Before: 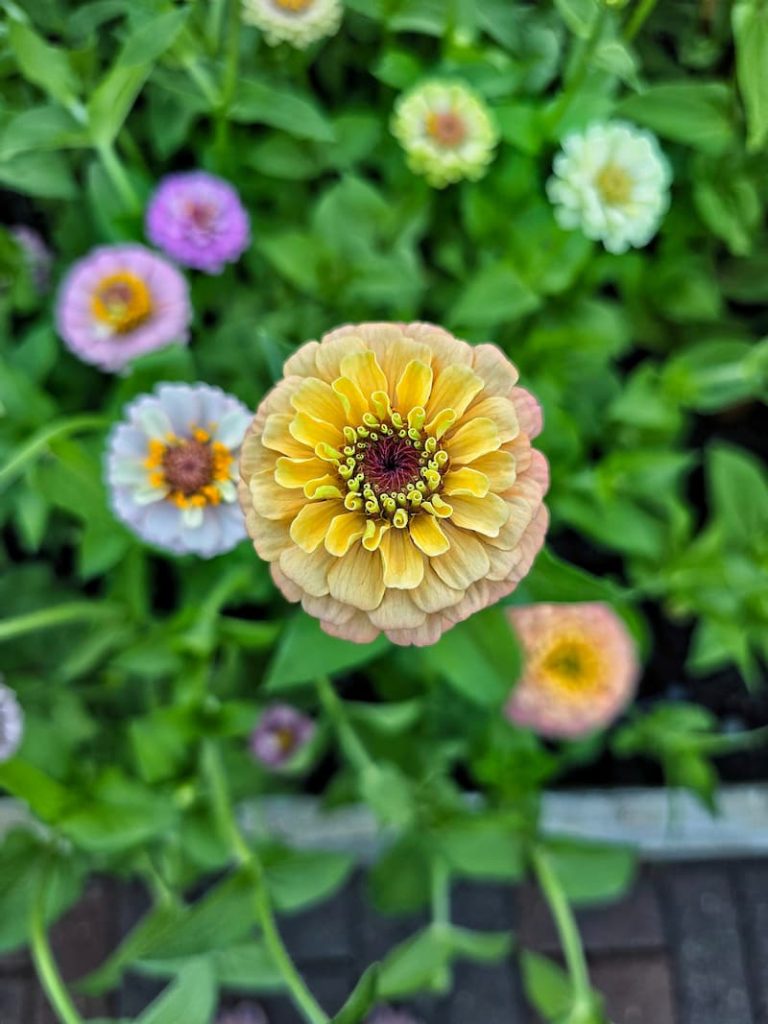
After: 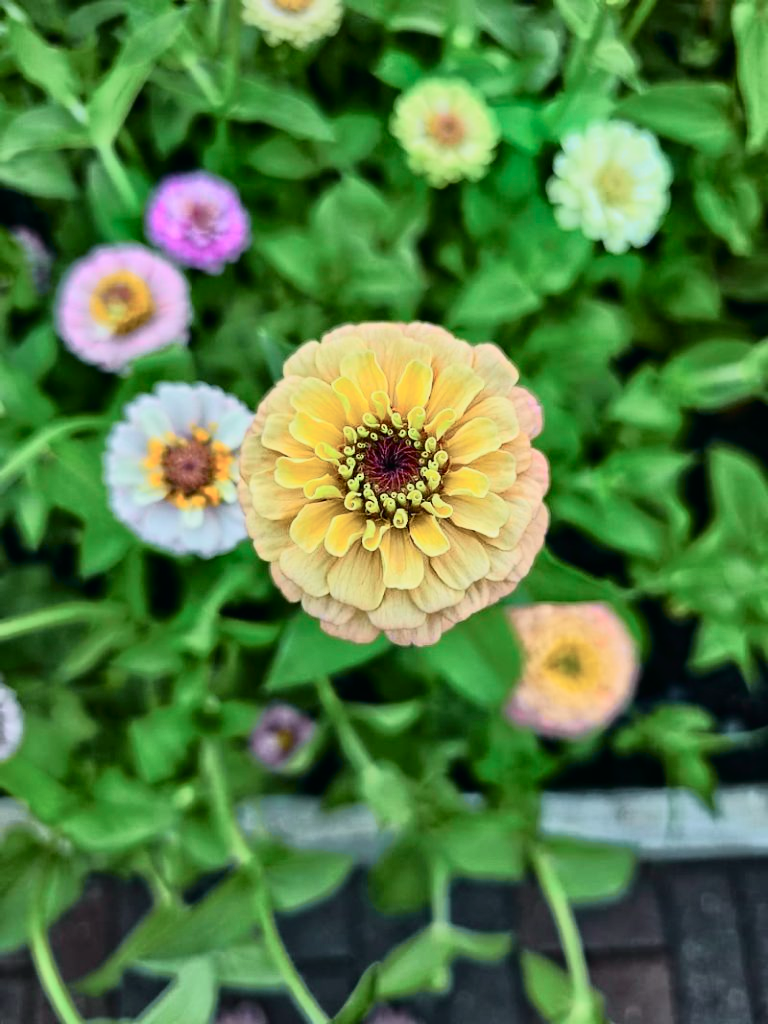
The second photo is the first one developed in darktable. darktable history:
tone curve: curves: ch0 [(0, 0.008) (0.081, 0.044) (0.177, 0.123) (0.283, 0.253) (0.416, 0.449) (0.495, 0.524) (0.661, 0.756) (0.796, 0.859) (1, 0.951)]; ch1 [(0, 0) (0.161, 0.092) (0.35, 0.33) (0.392, 0.392) (0.427, 0.426) (0.479, 0.472) (0.505, 0.5) (0.521, 0.524) (0.567, 0.556) (0.583, 0.588) (0.625, 0.627) (0.678, 0.733) (1, 1)]; ch2 [(0, 0) (0.346, 0.362) (0.404, 0.427) (0.502, 0.499) (0.531, 0.523) (0.544, 0.561) (0.58, 0.59) (0.629, 0.642) (0.717, 0.678) (1, 1)], color space Lab, independent channels, preserve colors none
